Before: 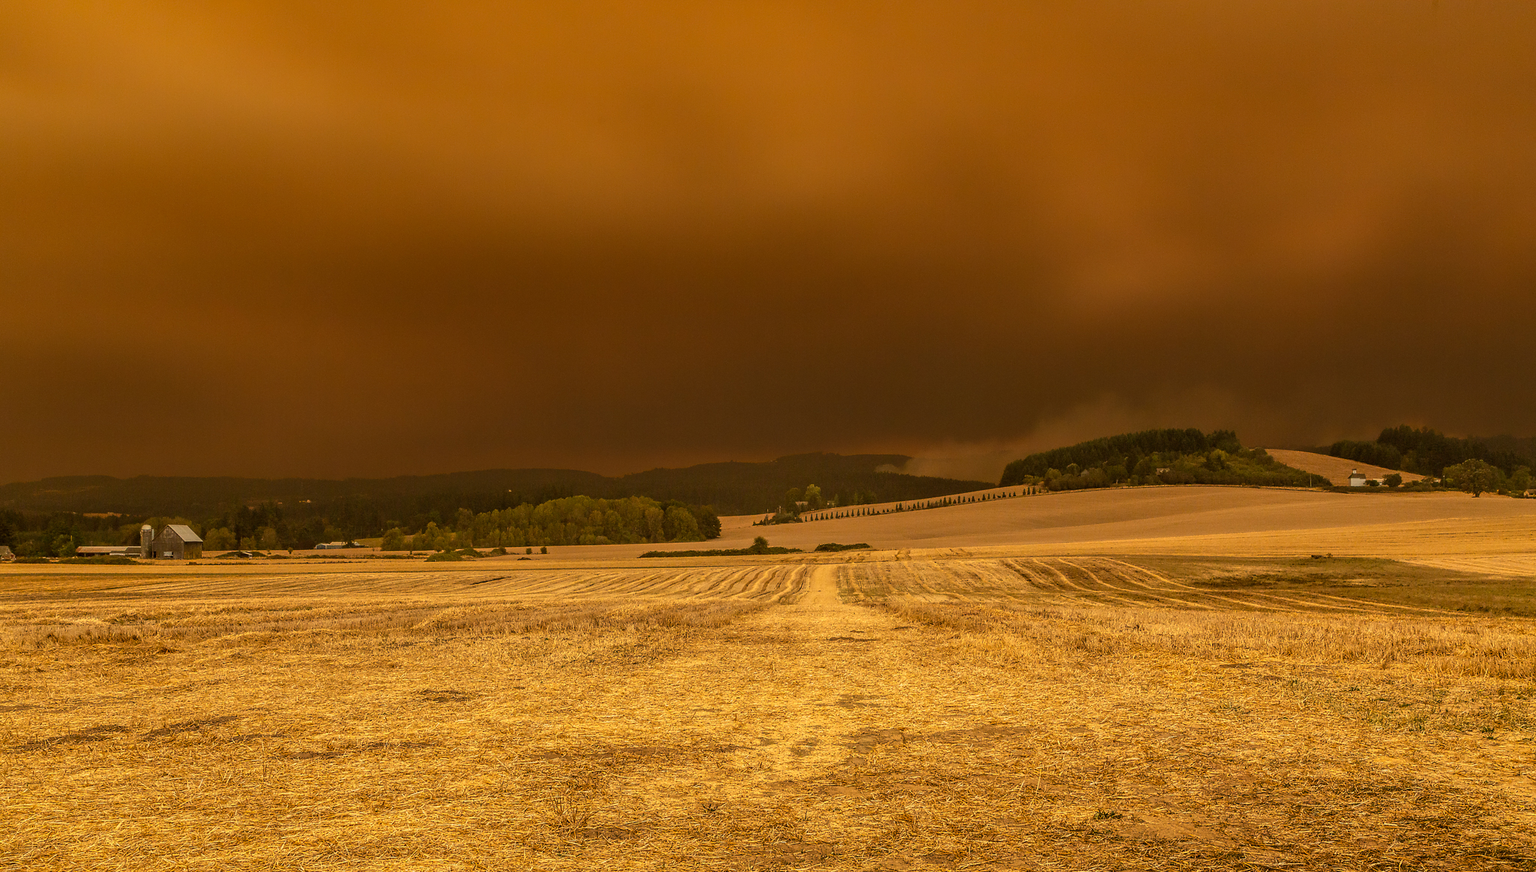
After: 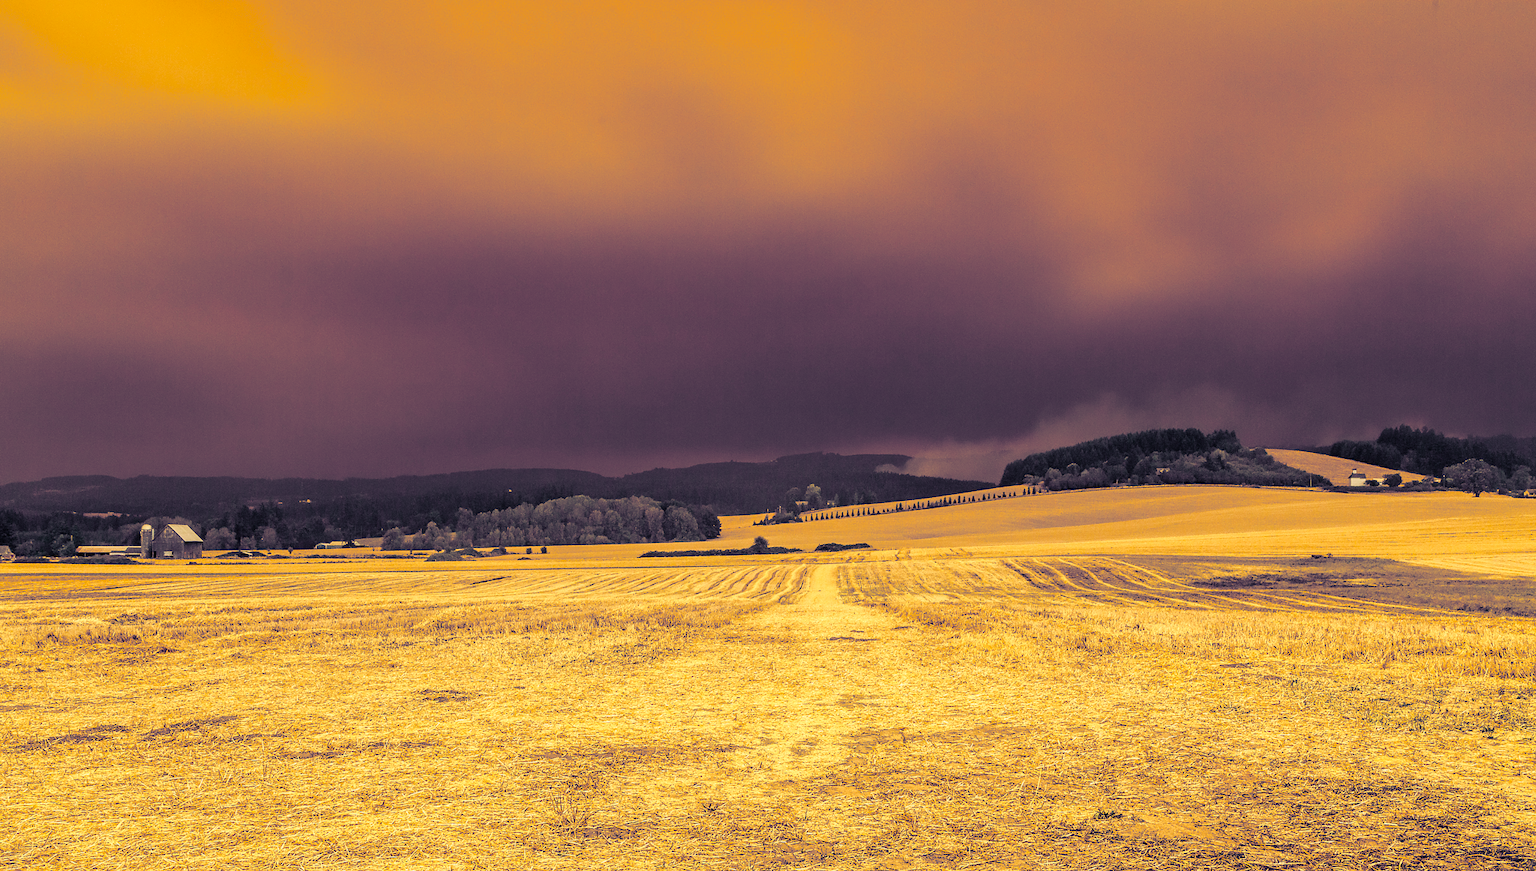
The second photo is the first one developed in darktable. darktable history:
base curve: curves: ch0 [(0, 0) (0.008, 0.007) (0.022, 0.029) (0.048, 0.089) (0.092, 0.197) (0.191, 0.399) (0.275, 0.534) (0.357, 0.65) (0.477, 0.78) (0.542, 0.833) (0.799, 0.973) (1, 1)], preserve colors none
split-toning: shadows › hue 226.8°, shadows › saturation 0.84
